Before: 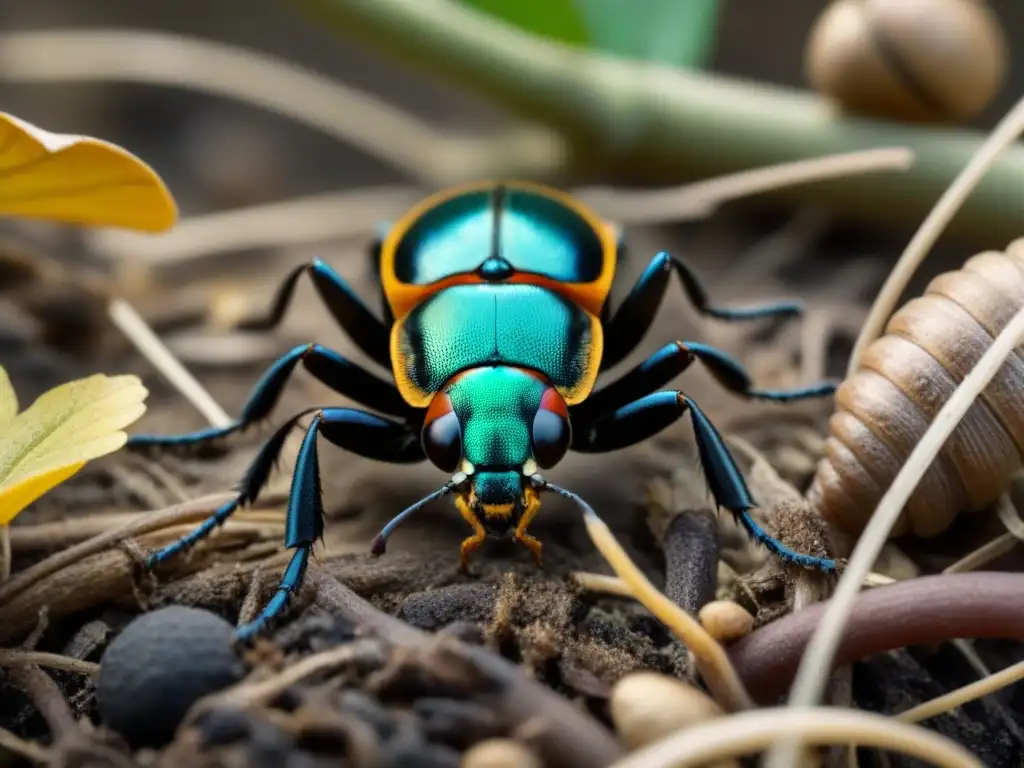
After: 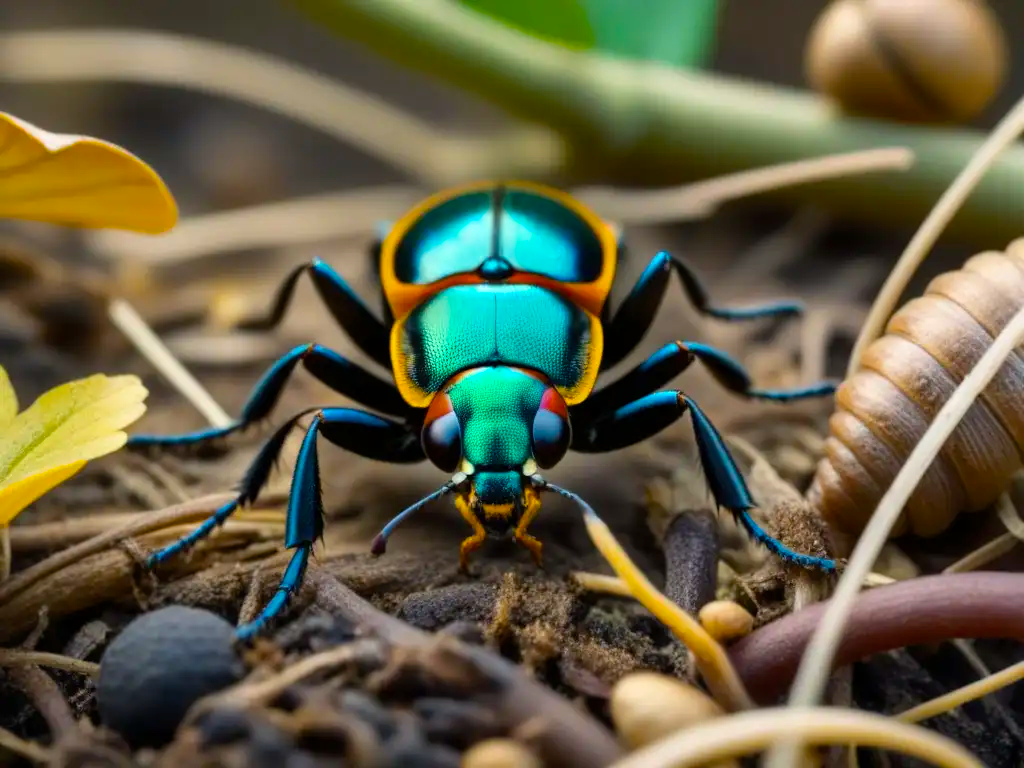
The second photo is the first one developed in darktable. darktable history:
color balance rgb: perceptual saturation grading › global saturation 29.707%, global vibrance 30.053%
